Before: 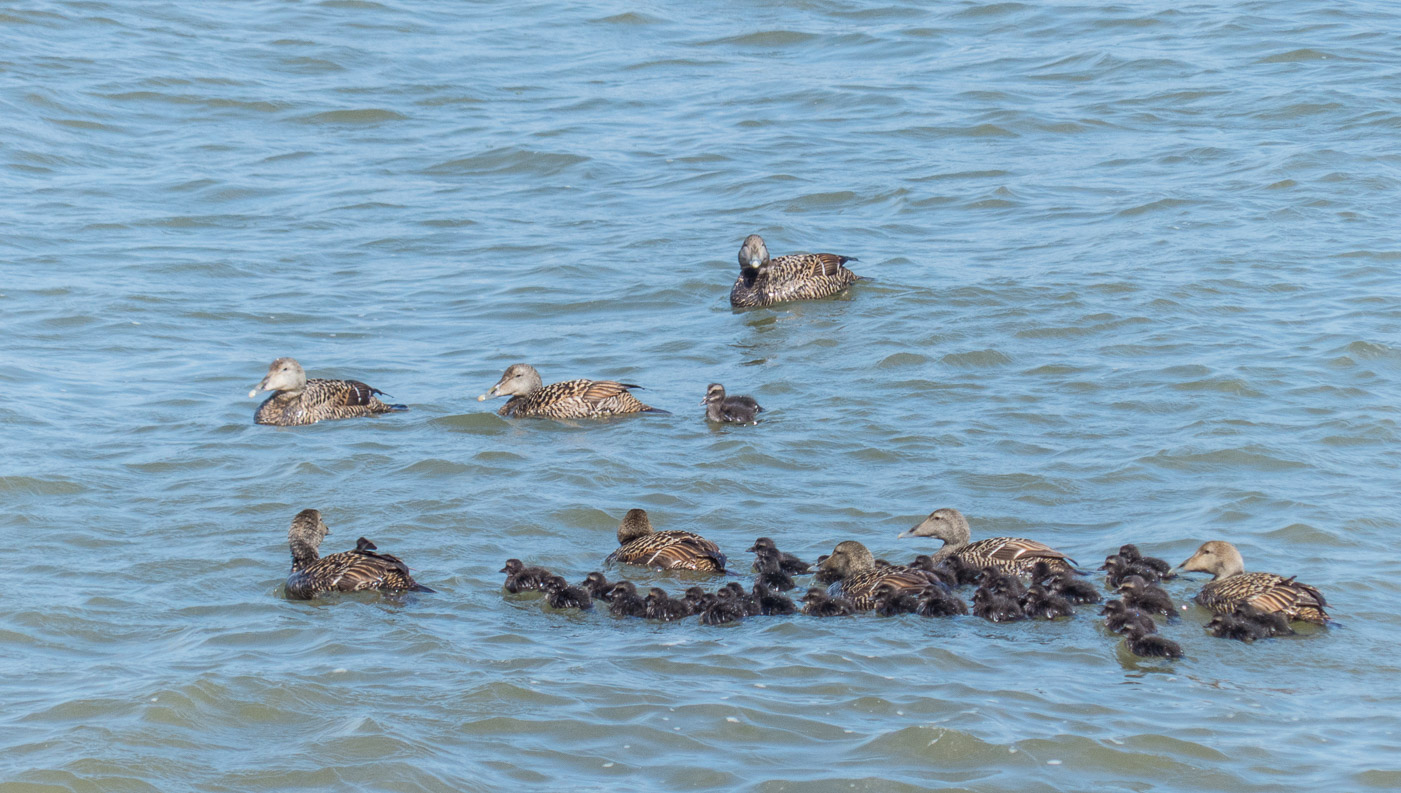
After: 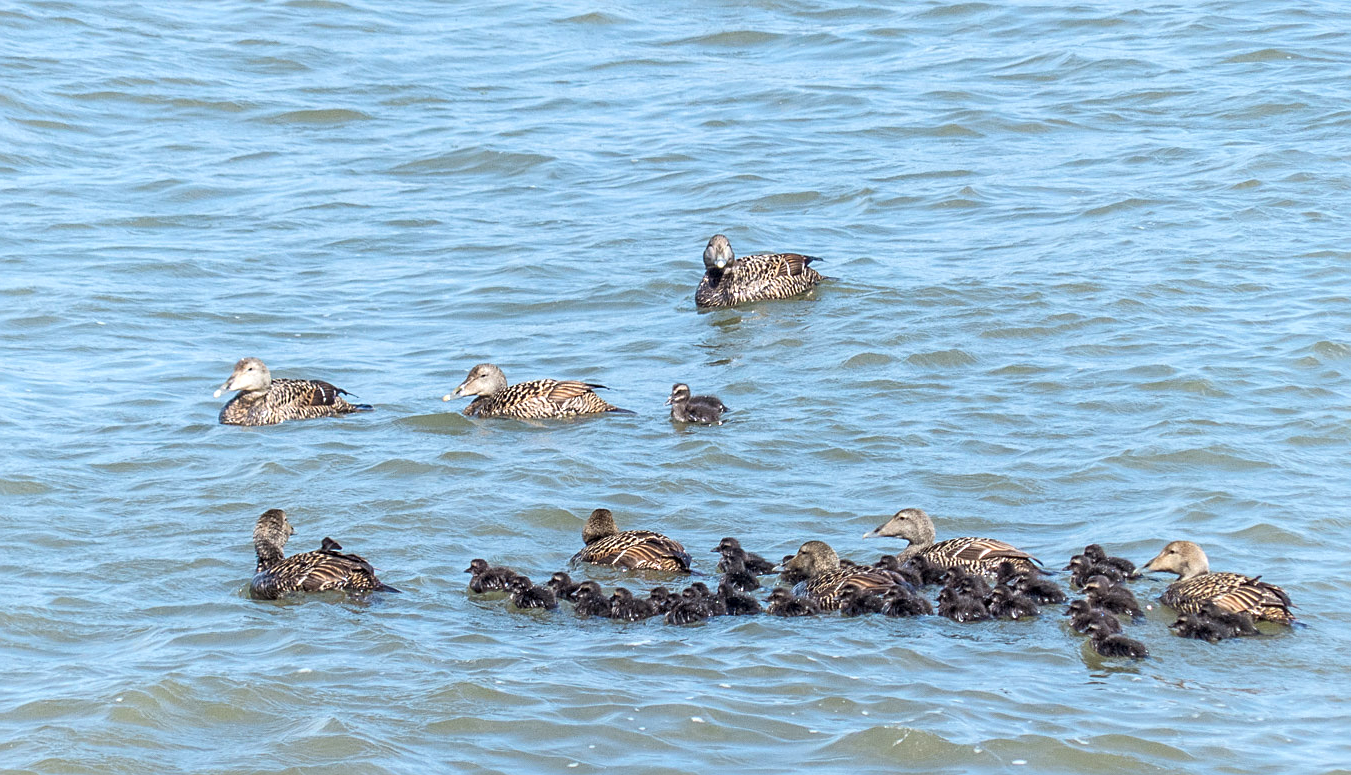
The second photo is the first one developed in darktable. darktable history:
crop and rotate: left 2.504%, right 1.036%, bottom 2.183%
tone equalizer: -8 EV -0.449 EV, -7 EV -0.368 EV, -6 EV -0.364 EV, -5 EV -0.25 EV, -3 EV 0.229 EV, -2 EV 0.326 EV, -1 EV 0.403 EV, +0 EV 0.419 EV
sharpen: amount 0.464
contrast equalizer: octaves 7, y [[0.6 ×6], [0.55 ×6], [0 ×6], [0 ×6], [0 ×6]], mix 0.149
